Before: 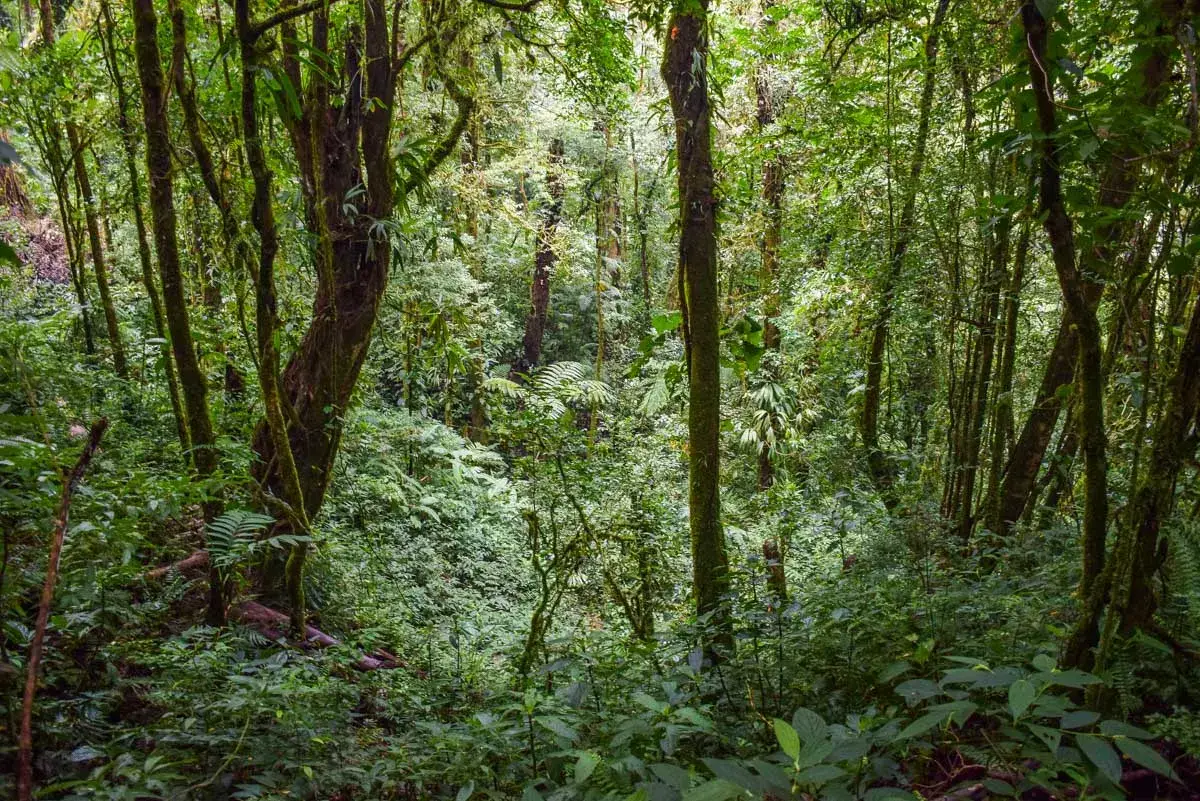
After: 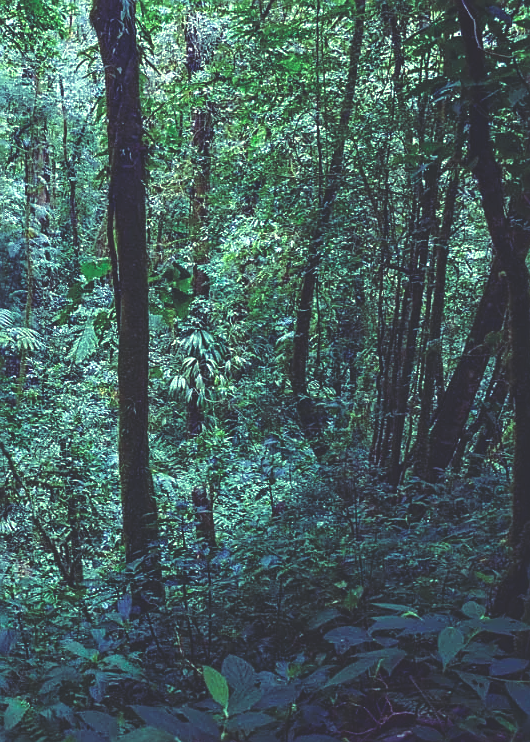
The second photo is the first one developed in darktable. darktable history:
rgb curve: curves: ch0 [(0, 0.186) (0.314, 0.284) (0.576, 0.466) (0.805, 0.691) (0.936, 0.886)]; ch1 [(0, 0.186) (0.314, 0.284) (0.581, 0.534) (0.771, 0.746) (0.936, 0.958)]; ch2 [(0, 0.216) (0.275, 0.39) (1, 1)], mode RGB, independent channels, compensate middle gray true, preserve colors none
sharpen: on, module defaults
color calibration: illuminant as shot in camera, x 0.358, y 0.373, temperature 4628.91 K
crop: left 47.628%, top 6.643%, right 7.874%
